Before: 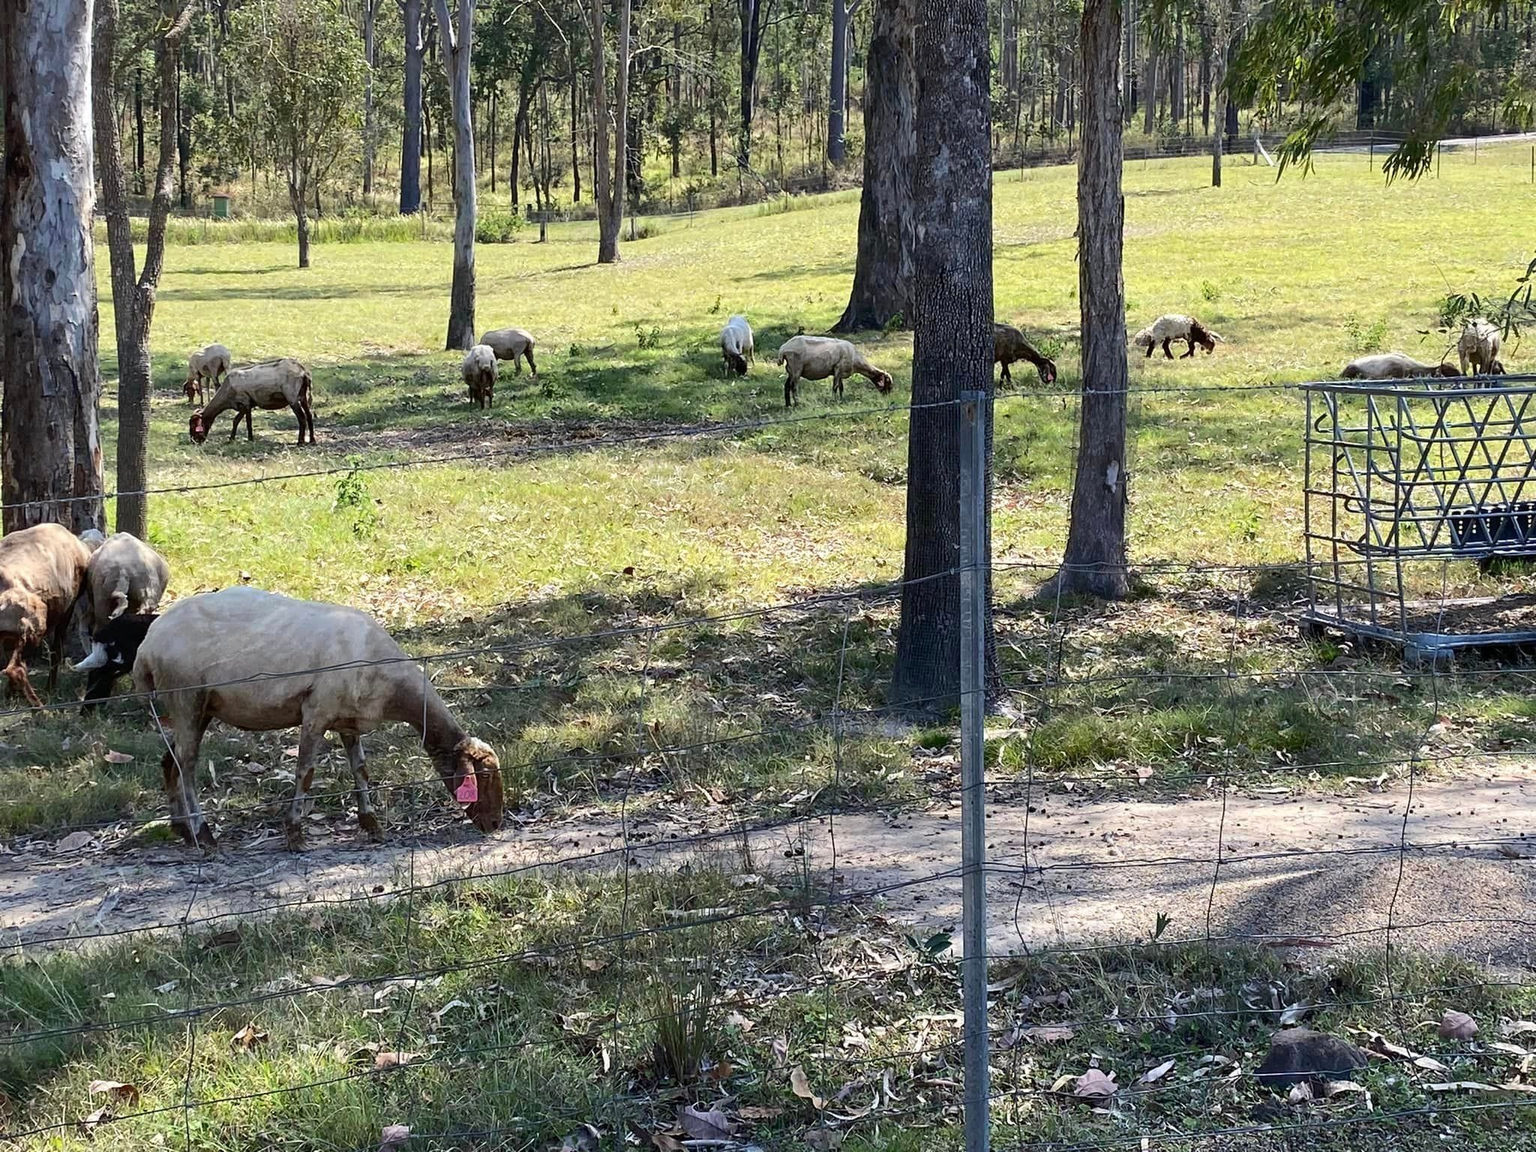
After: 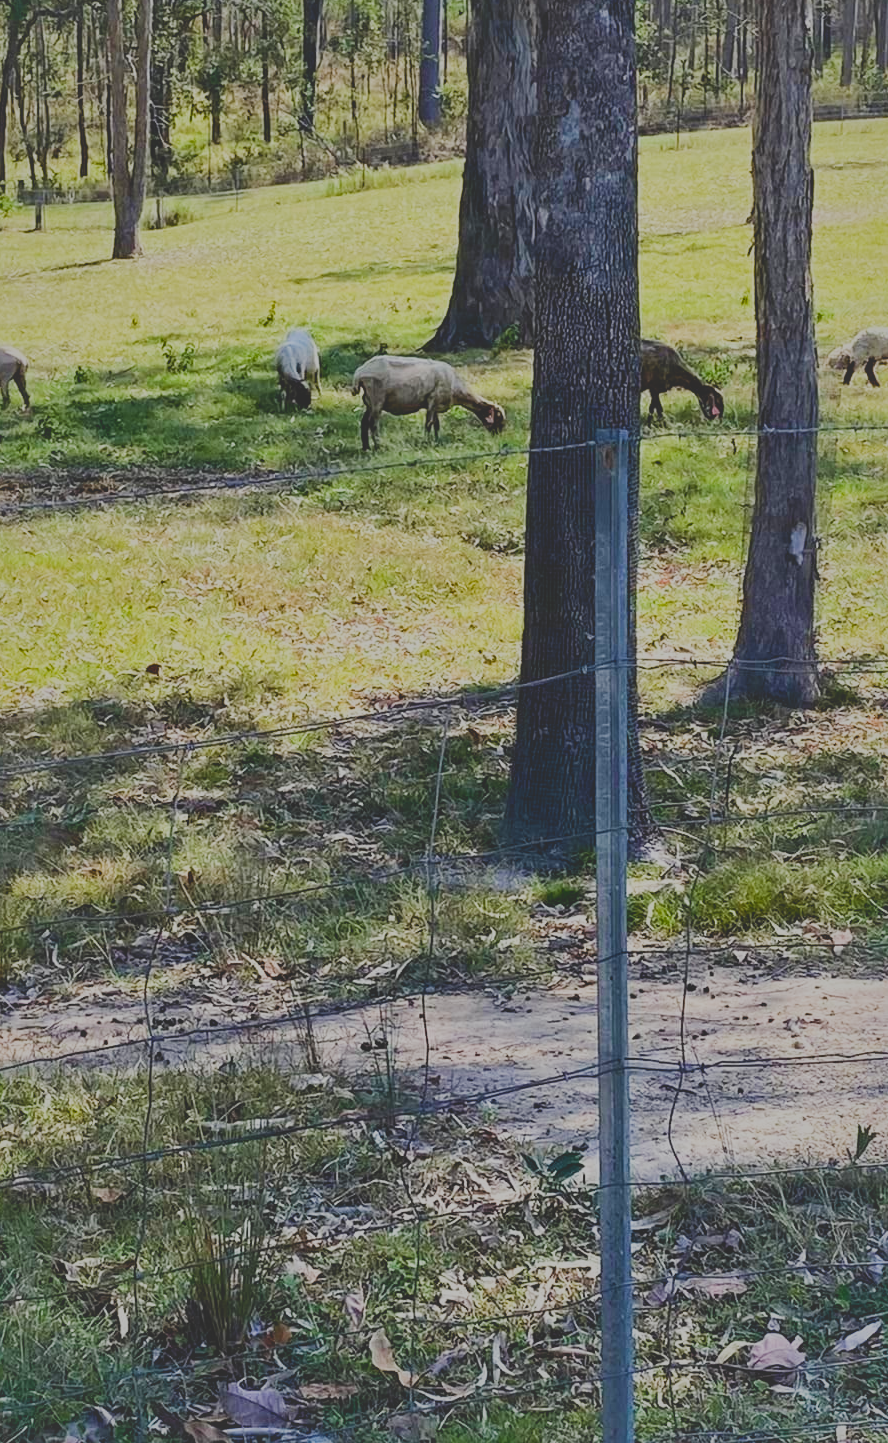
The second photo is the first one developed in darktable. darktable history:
shadows and highlights: on, module defaults
sigmoid: contrast 1.54, target black 0
crop: left 33.452%, top 6.025%, right 23.155%
contrast brightness saturation: contrast -0.28
